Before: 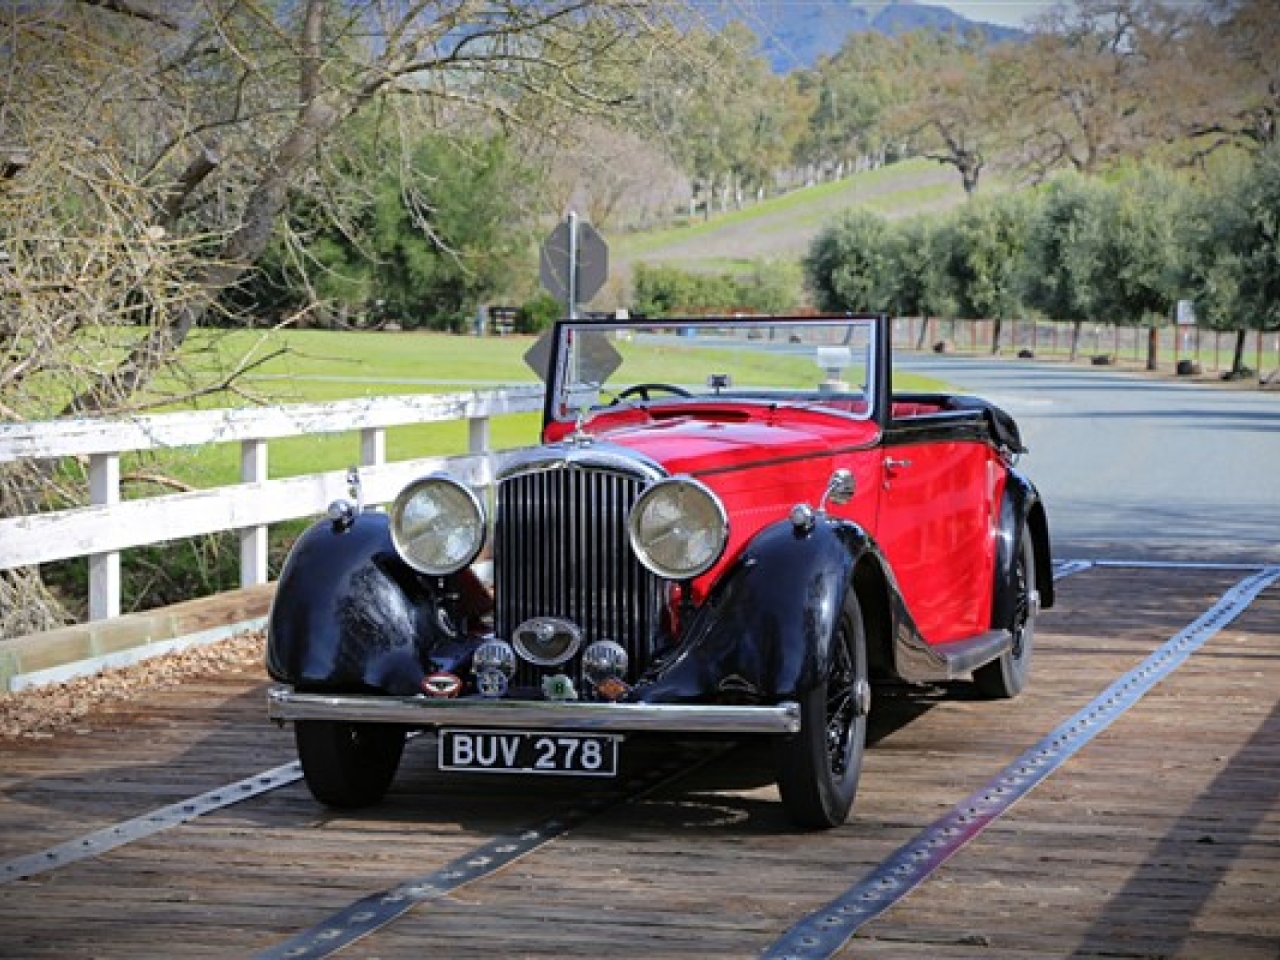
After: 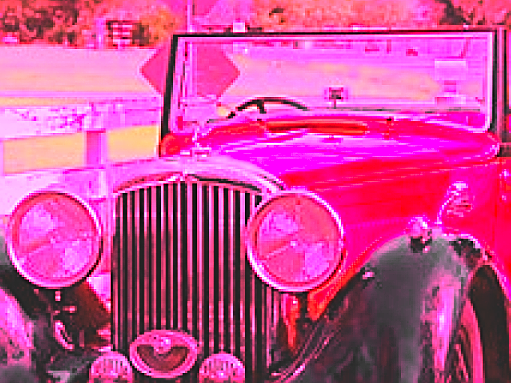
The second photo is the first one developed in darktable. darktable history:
crop: left 30%, top 30%, right 30%, bottom 30%
white balance: red 4.26, blue 1.802
exposure: black level correction -0.023, exposure -0.039 EV, compensate highlight preservation false
color zones: curves: ch0 [(0, 0.447) (0.184, 0.543) (0.323, 0.476) (0.429, 0.445) (0.571, 0.443) (0.714, 0.451) (0.857, 0.452) (1, 0.447)]; ch1 [(0, 0.464) (0.176, 0.46) (0.287, 0.177) (0.429, 0.002) (0.571, 0) (0.714, 0) (0.857, 0) (1, 0.464)], mix 20%
sharpen: radius 1.967
